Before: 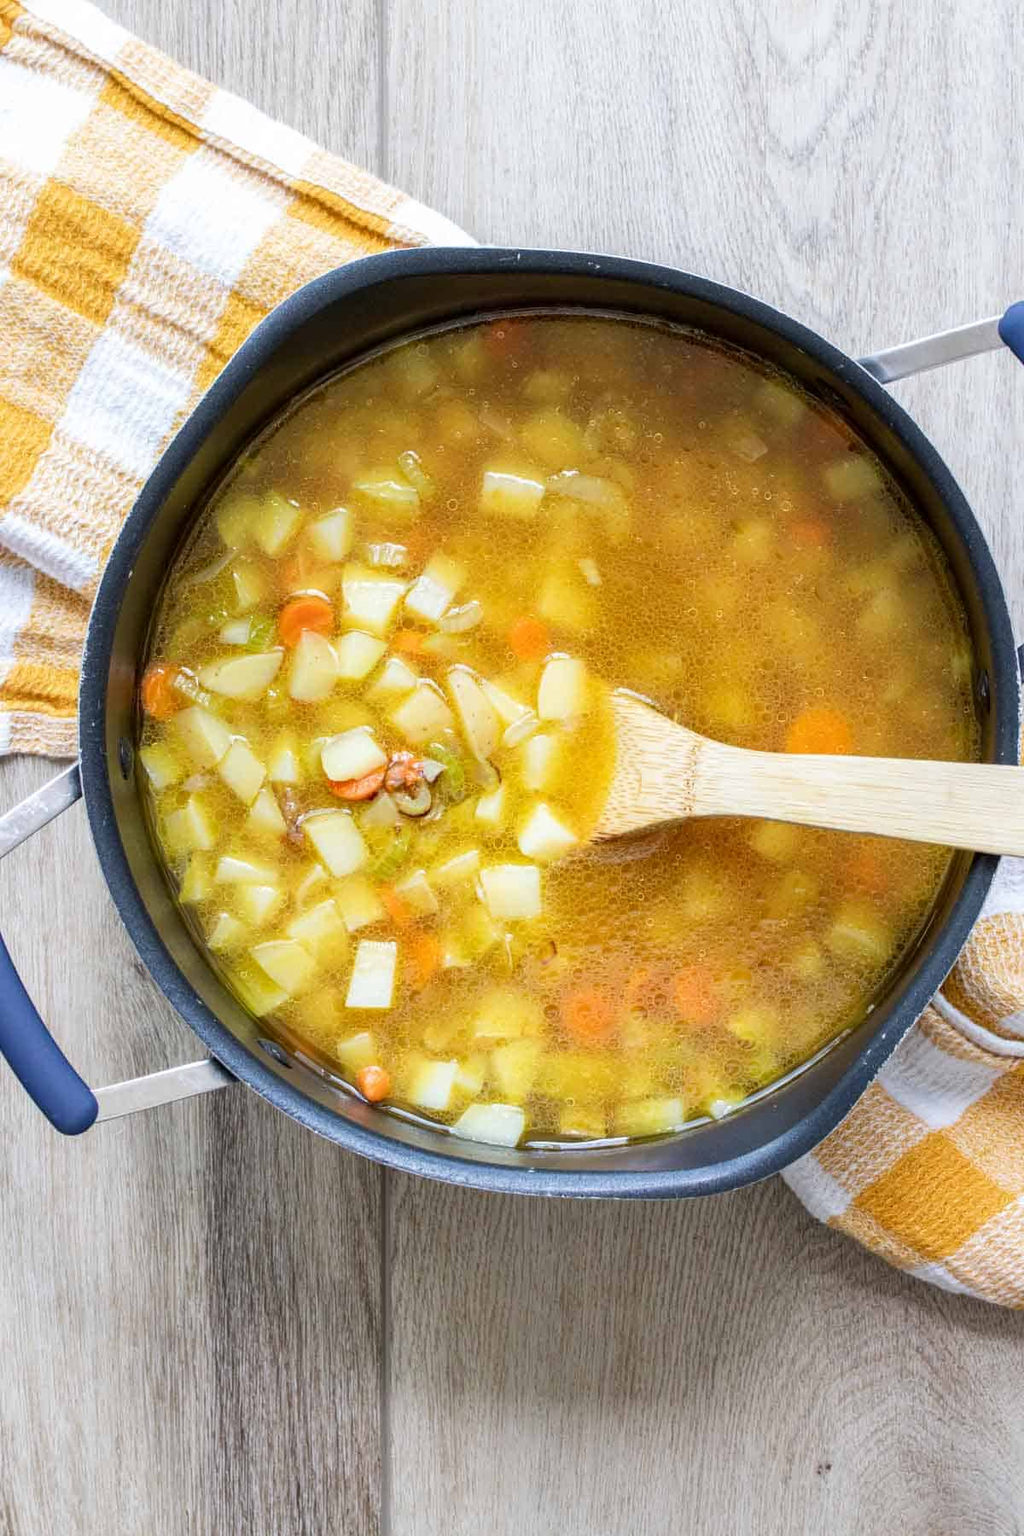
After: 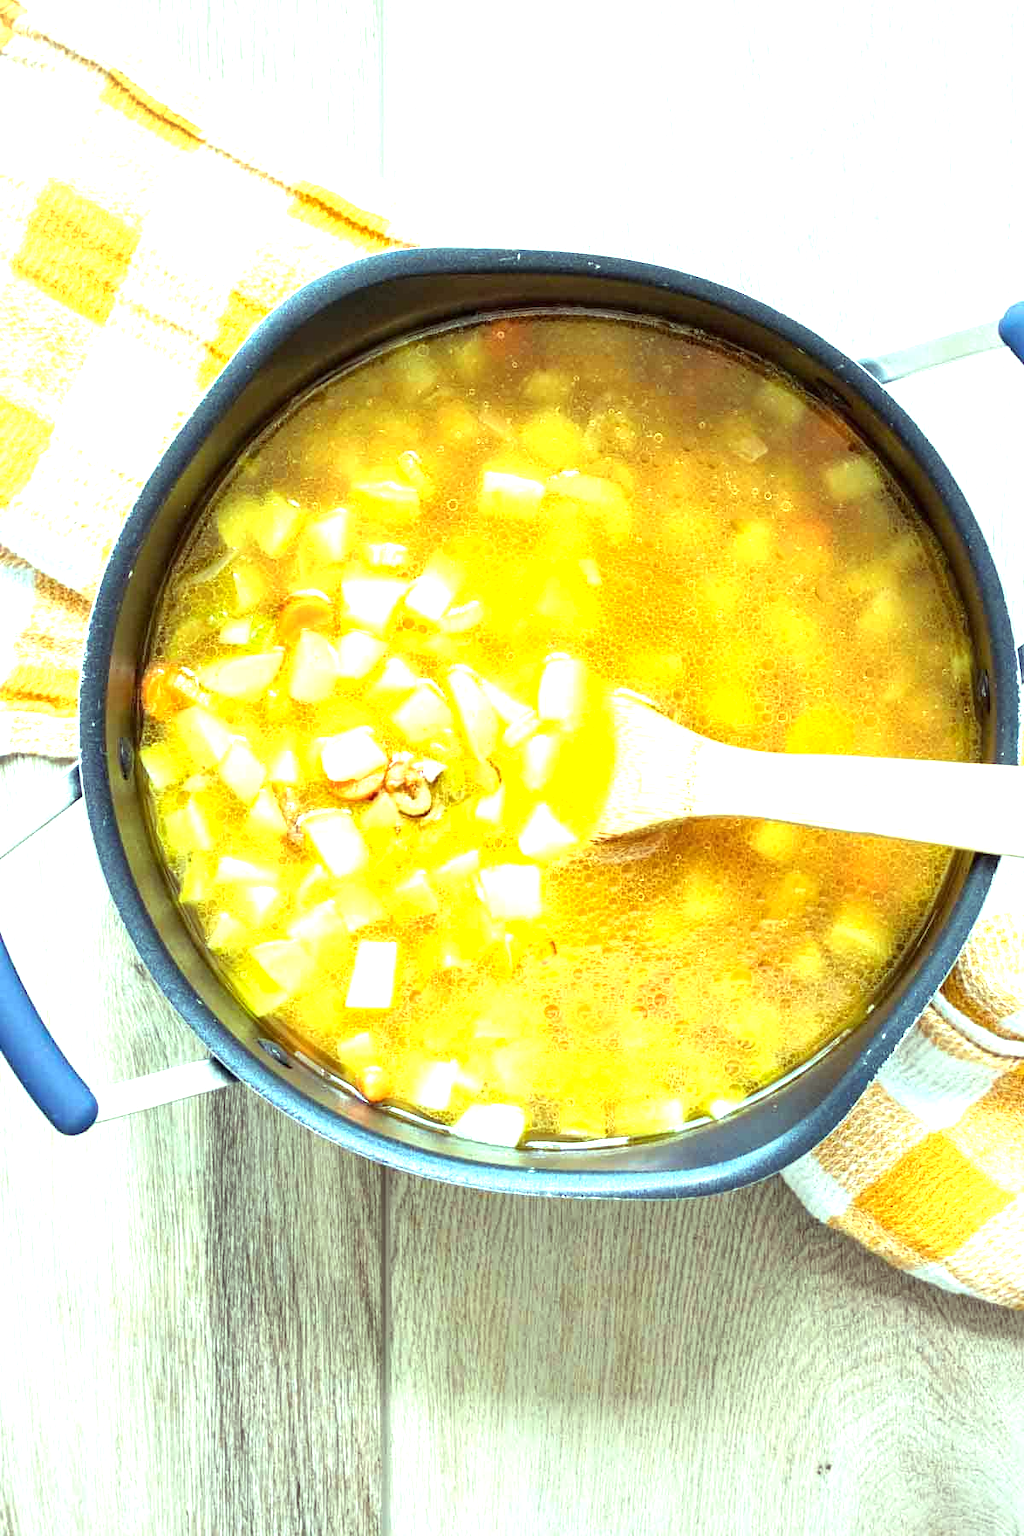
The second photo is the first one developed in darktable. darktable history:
color balance rgb: highlights gain › luminance 15.428%, highlights gain › chroma 6.871%, highlights gain › hue 126.65°, perceptual saturation grading › global saturation 0.804%, global vibrance 9.886%
vignetting: fall-off radius 60.71%, brightness -0.411, saturation -0.289
exposure: black level correction 0, exposure 1.2 EV, compensate highlight preservation false
